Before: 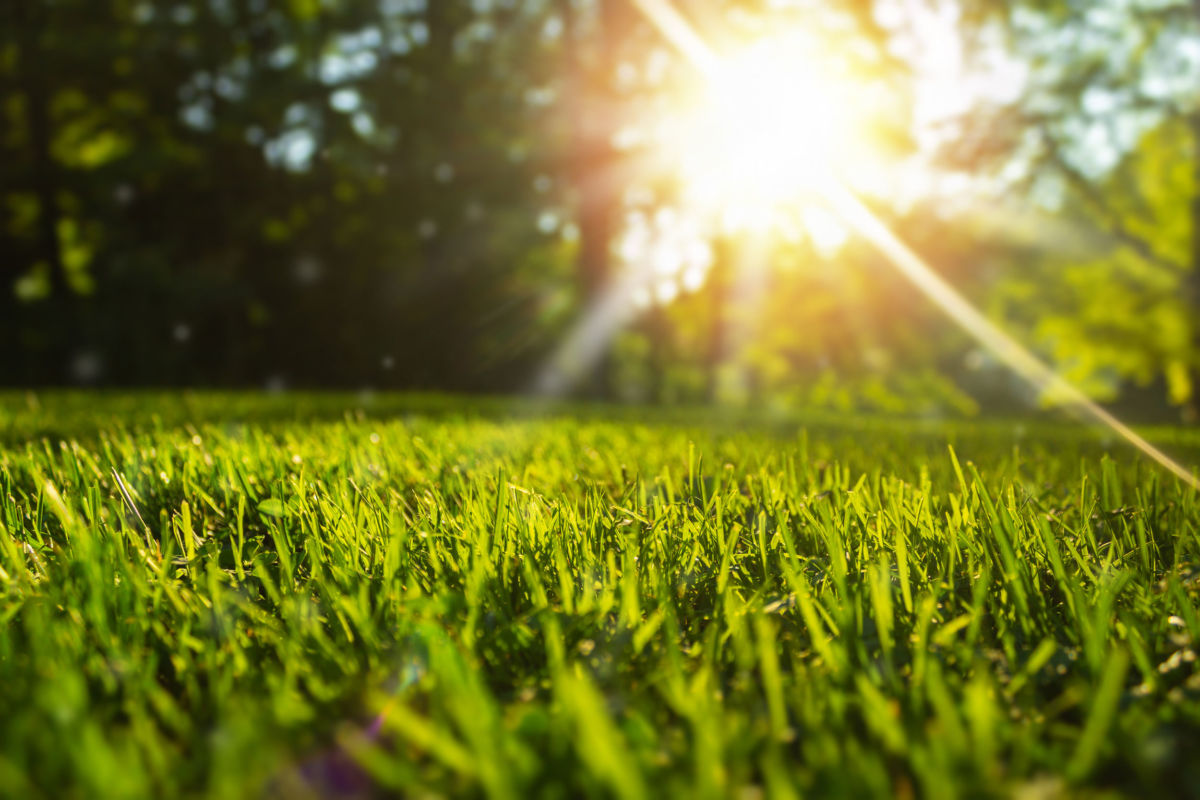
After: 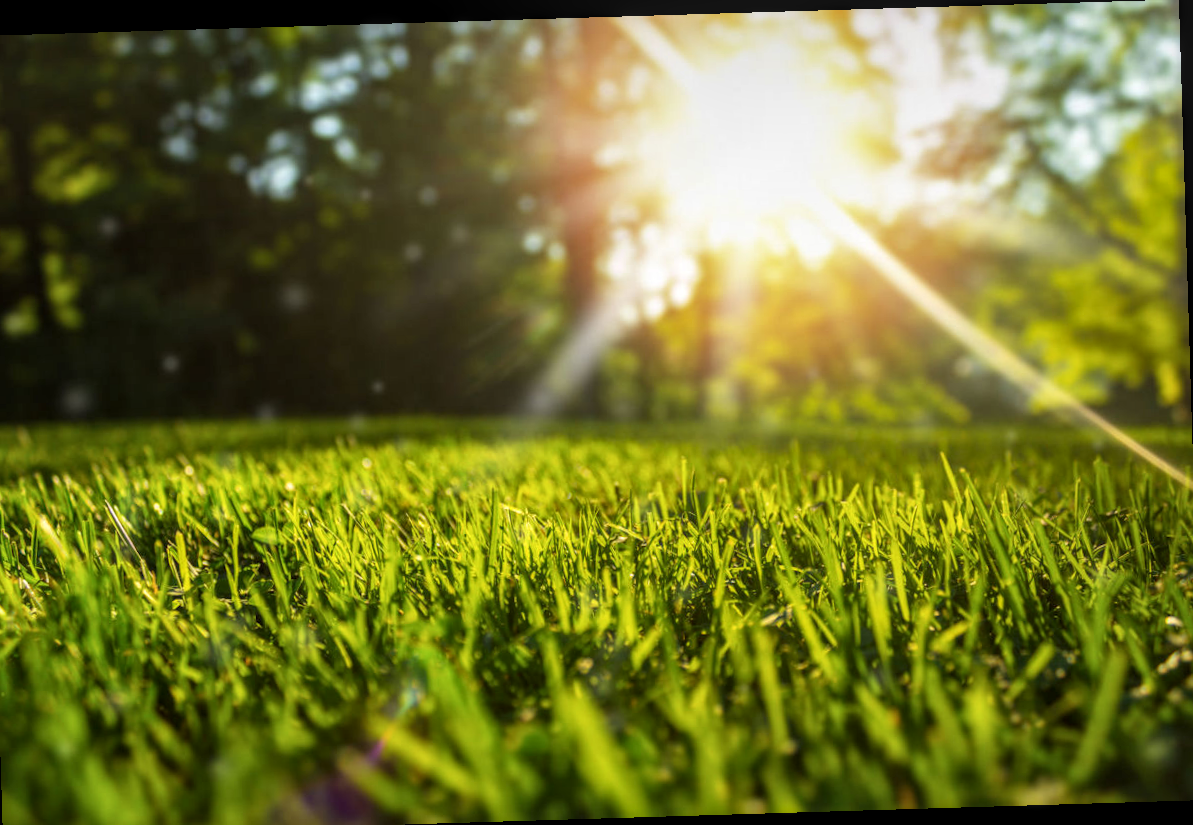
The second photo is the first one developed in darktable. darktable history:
rotate and perspective: rotation -1.75°, automatic cropping off
local contrast: on, module defaults
tone equalizer: on, module defaults
crop and rotate: left 1.774%, right 0.633%, bottom 1.28%
